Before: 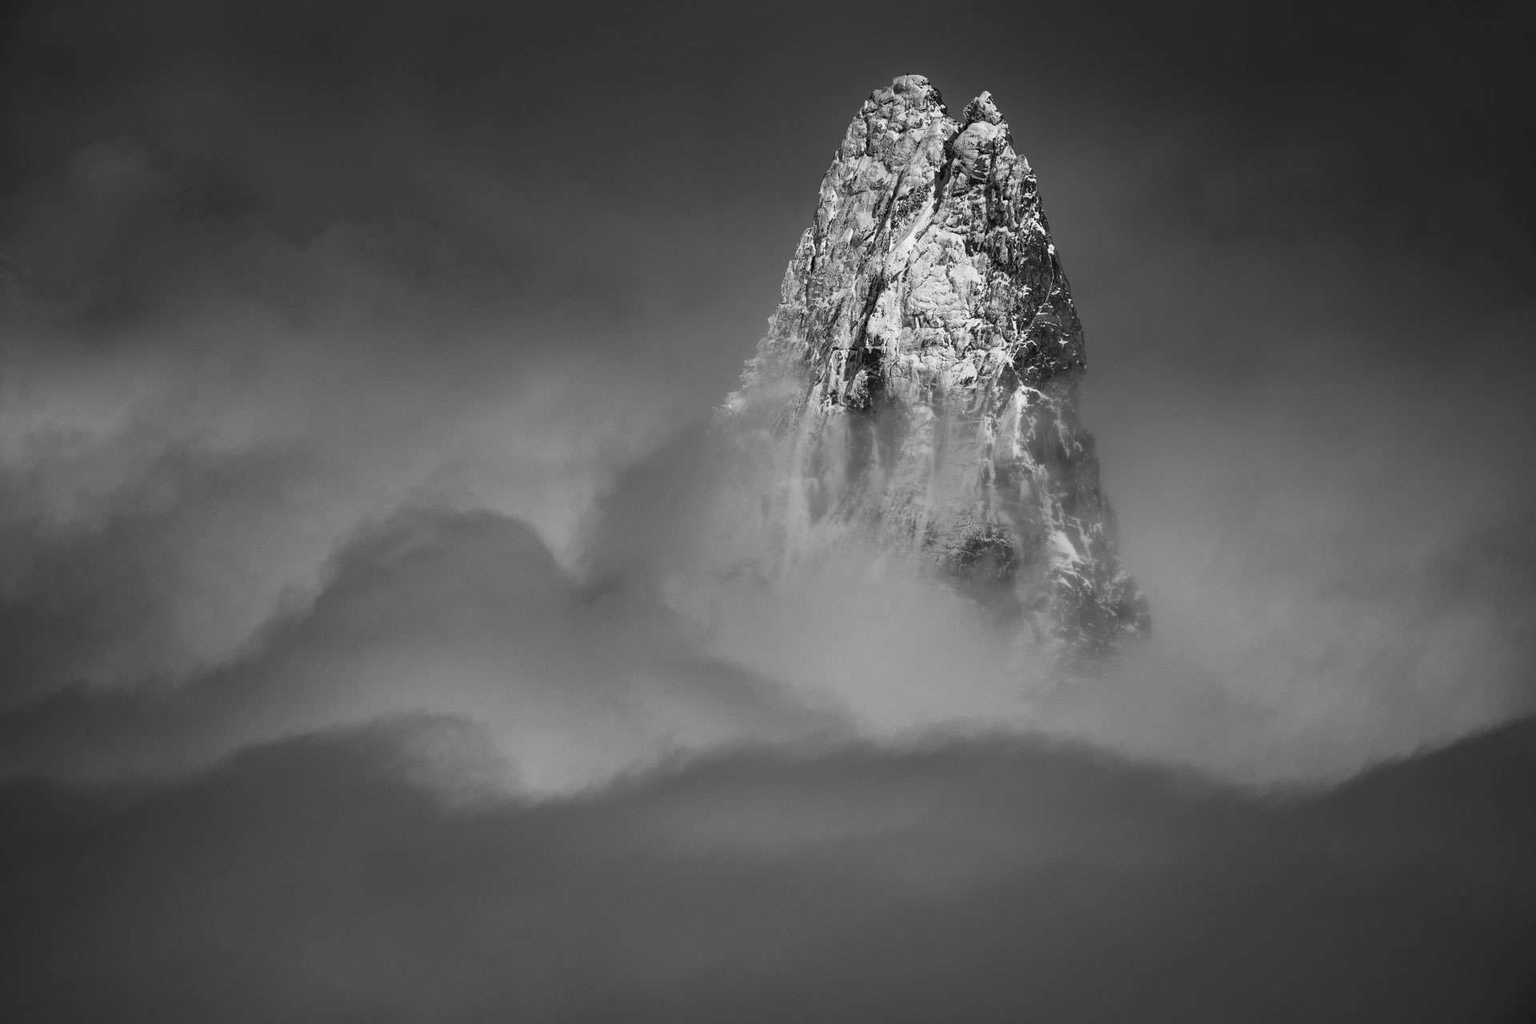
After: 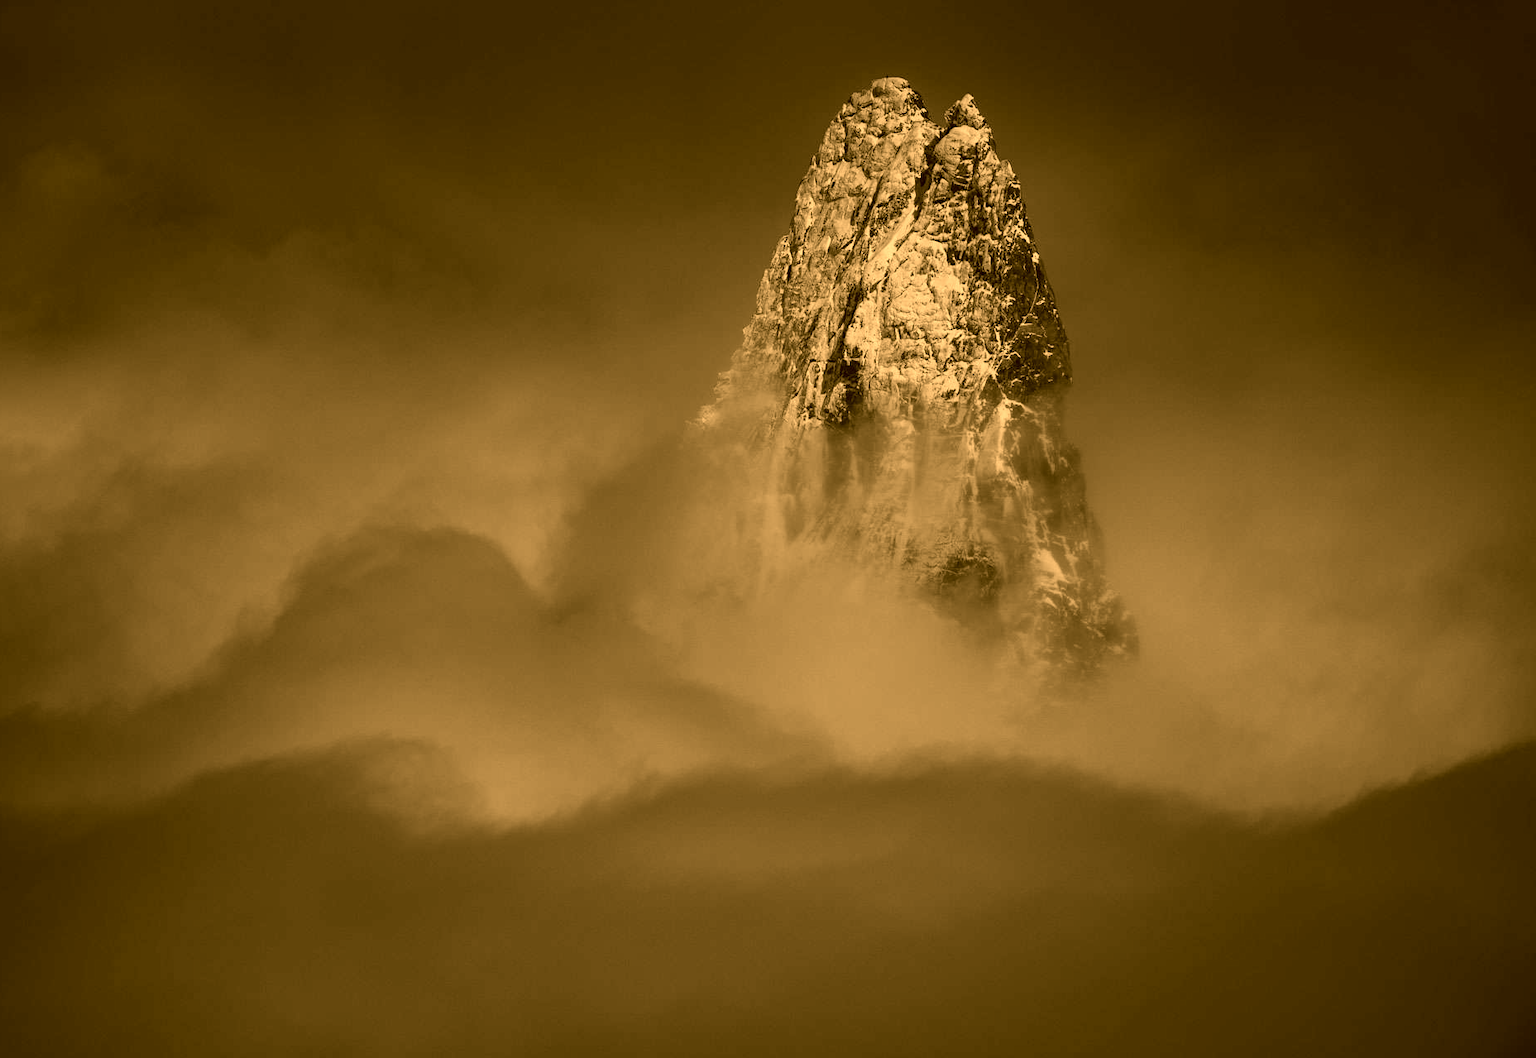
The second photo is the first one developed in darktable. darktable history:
color correction: highlights a* 10.44, highlights b* 30.04, shadows a* 2.73, shadows b* 17.51, saturation 1.72
crop and rotate: left 3.238%
